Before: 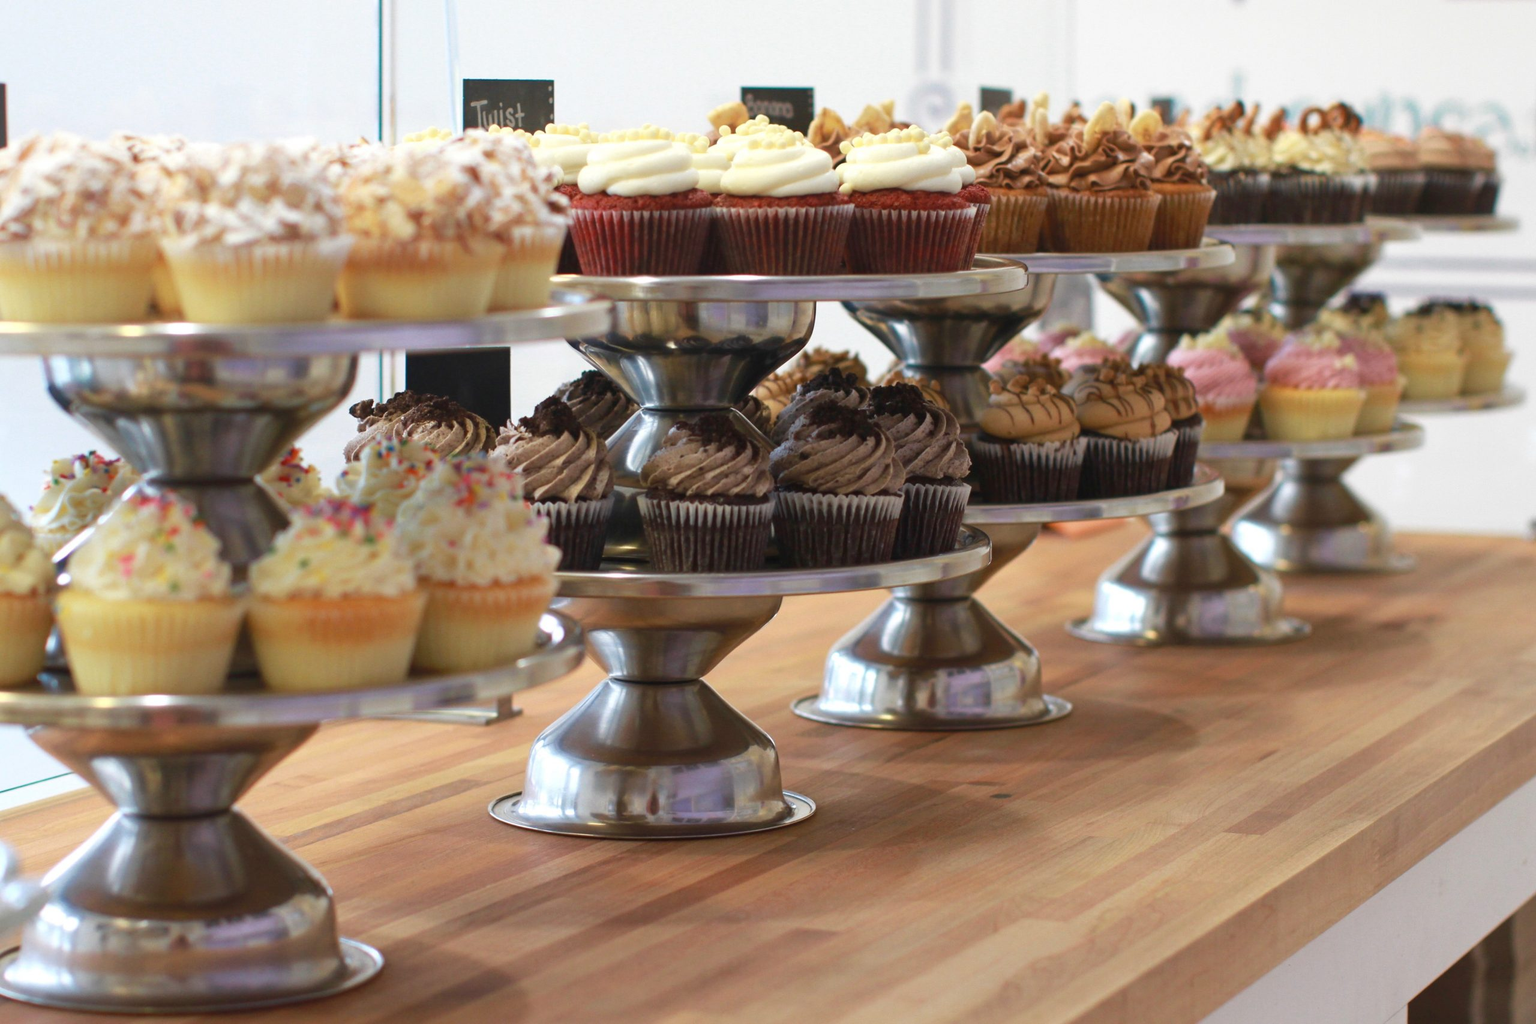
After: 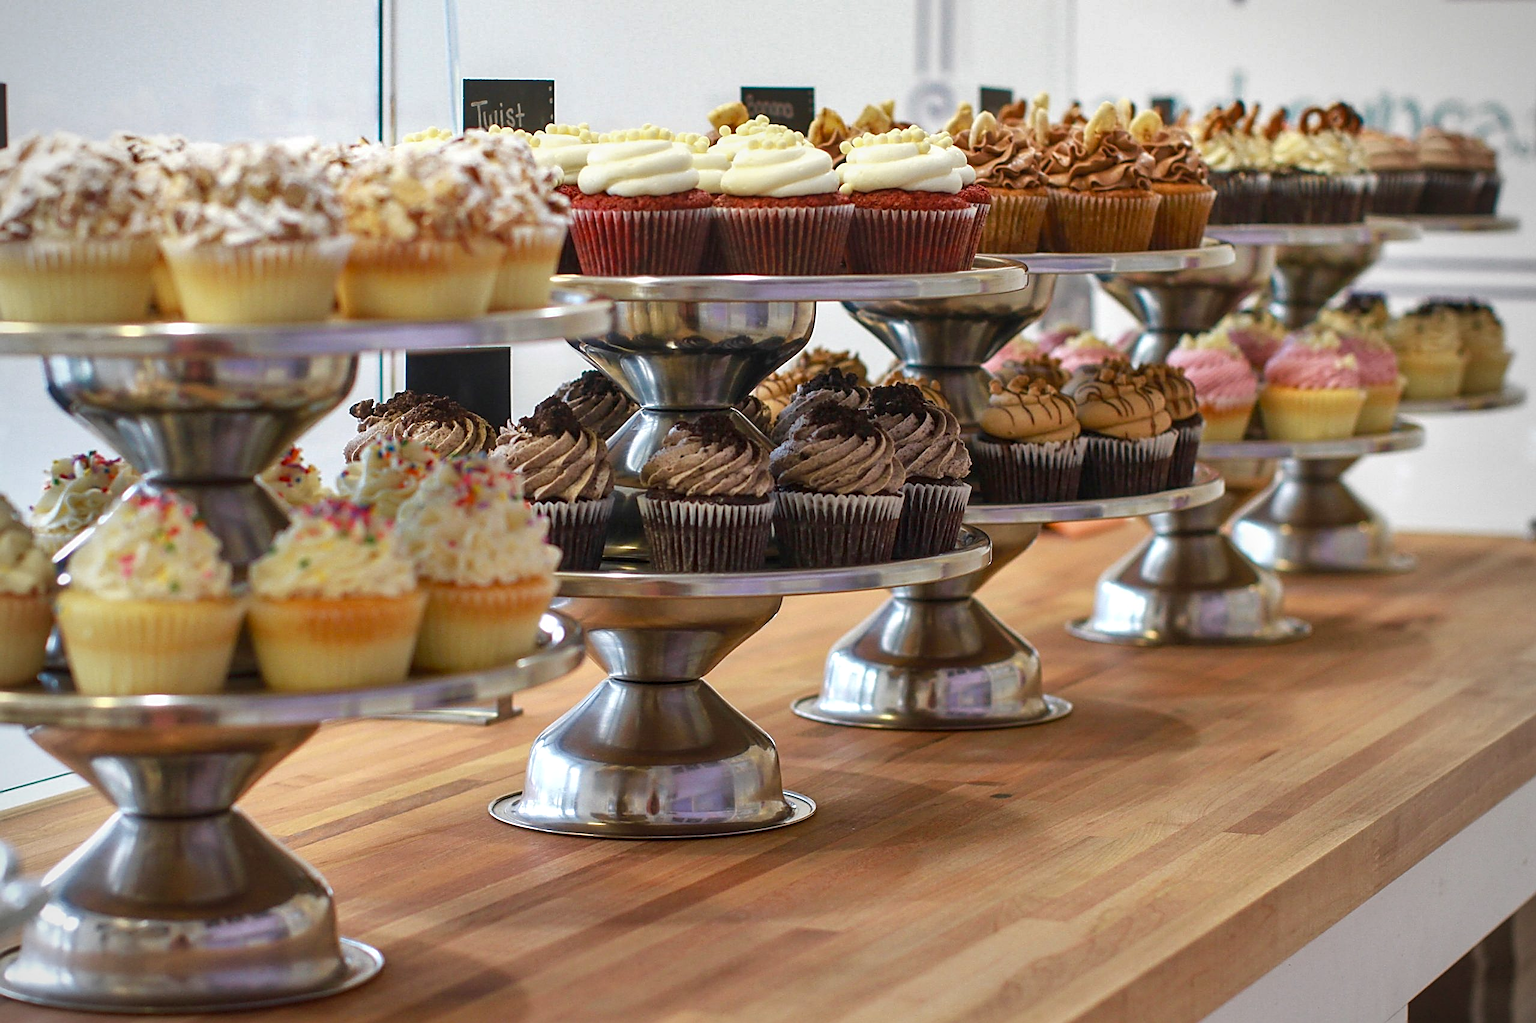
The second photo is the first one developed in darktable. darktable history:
color balance rgb: linear chroma grading › shadows 19.44%, linear chroma grading › highlights 3.42%, linear chroma grading › mid-tones 10.16%
vignetting: fall-off radius 60.92%
sharpen: amount 1
shadows and highlights: shadows 43.71, white point adjustment -1.46, soften with gaussian
local contrast: on, module defaults
